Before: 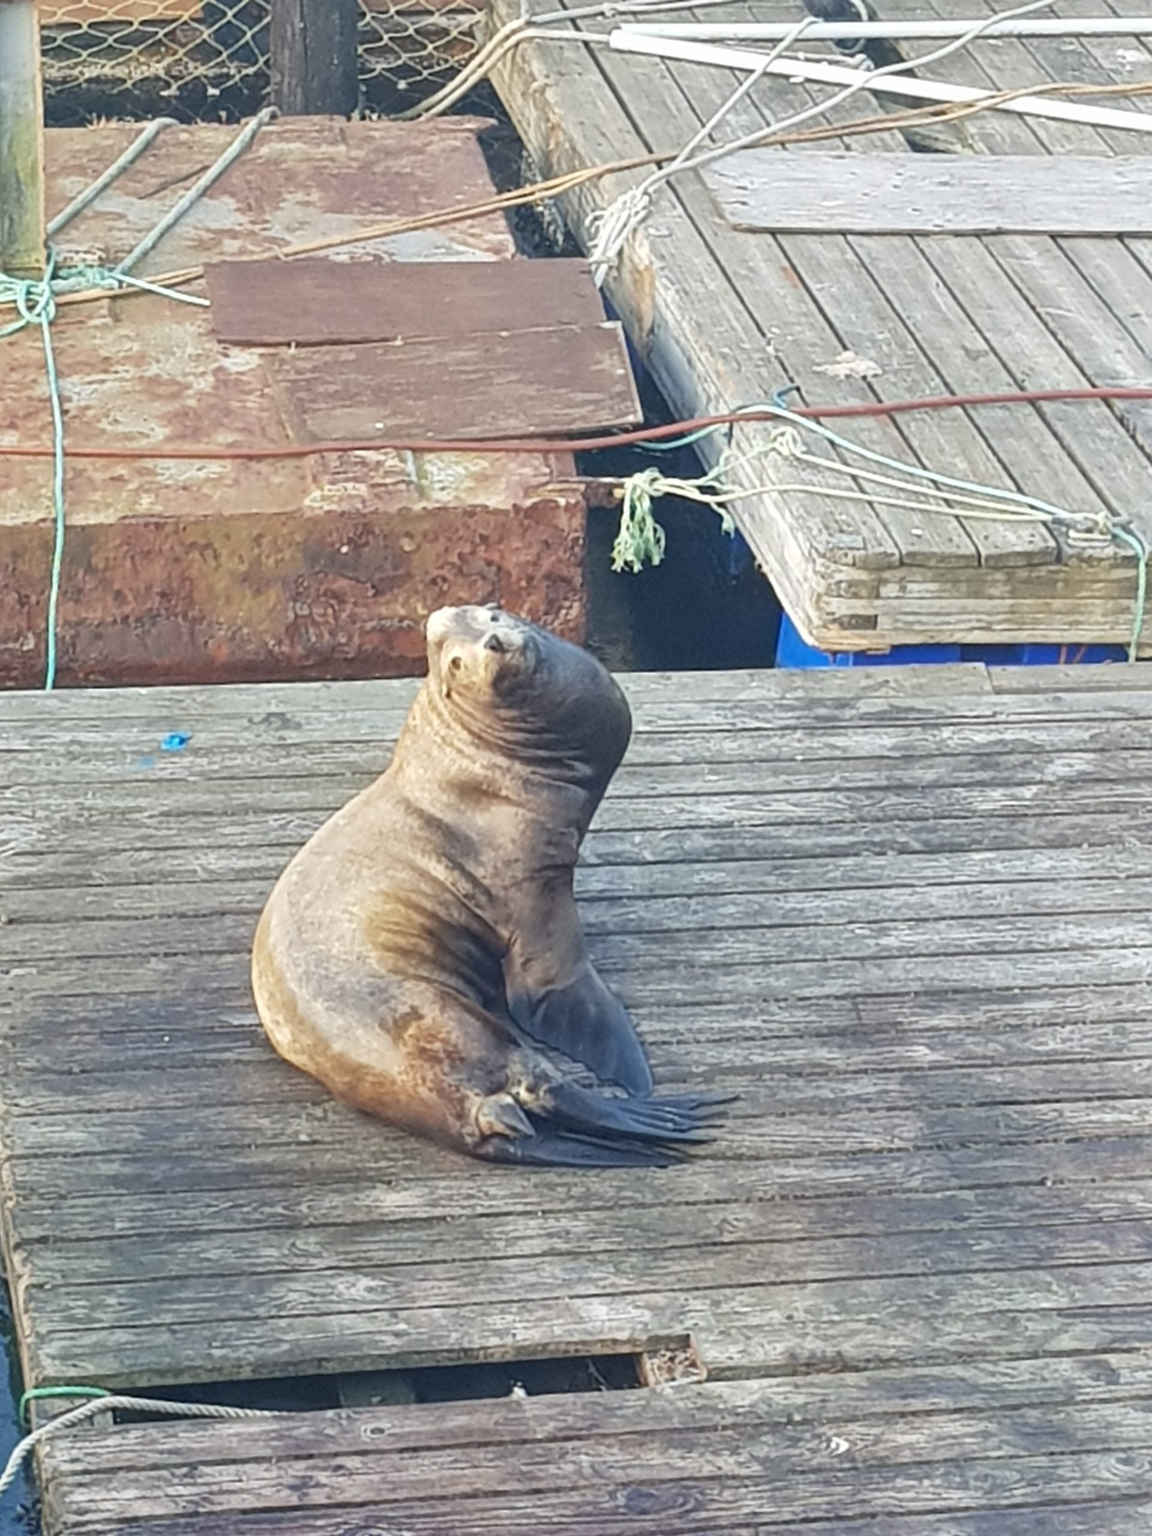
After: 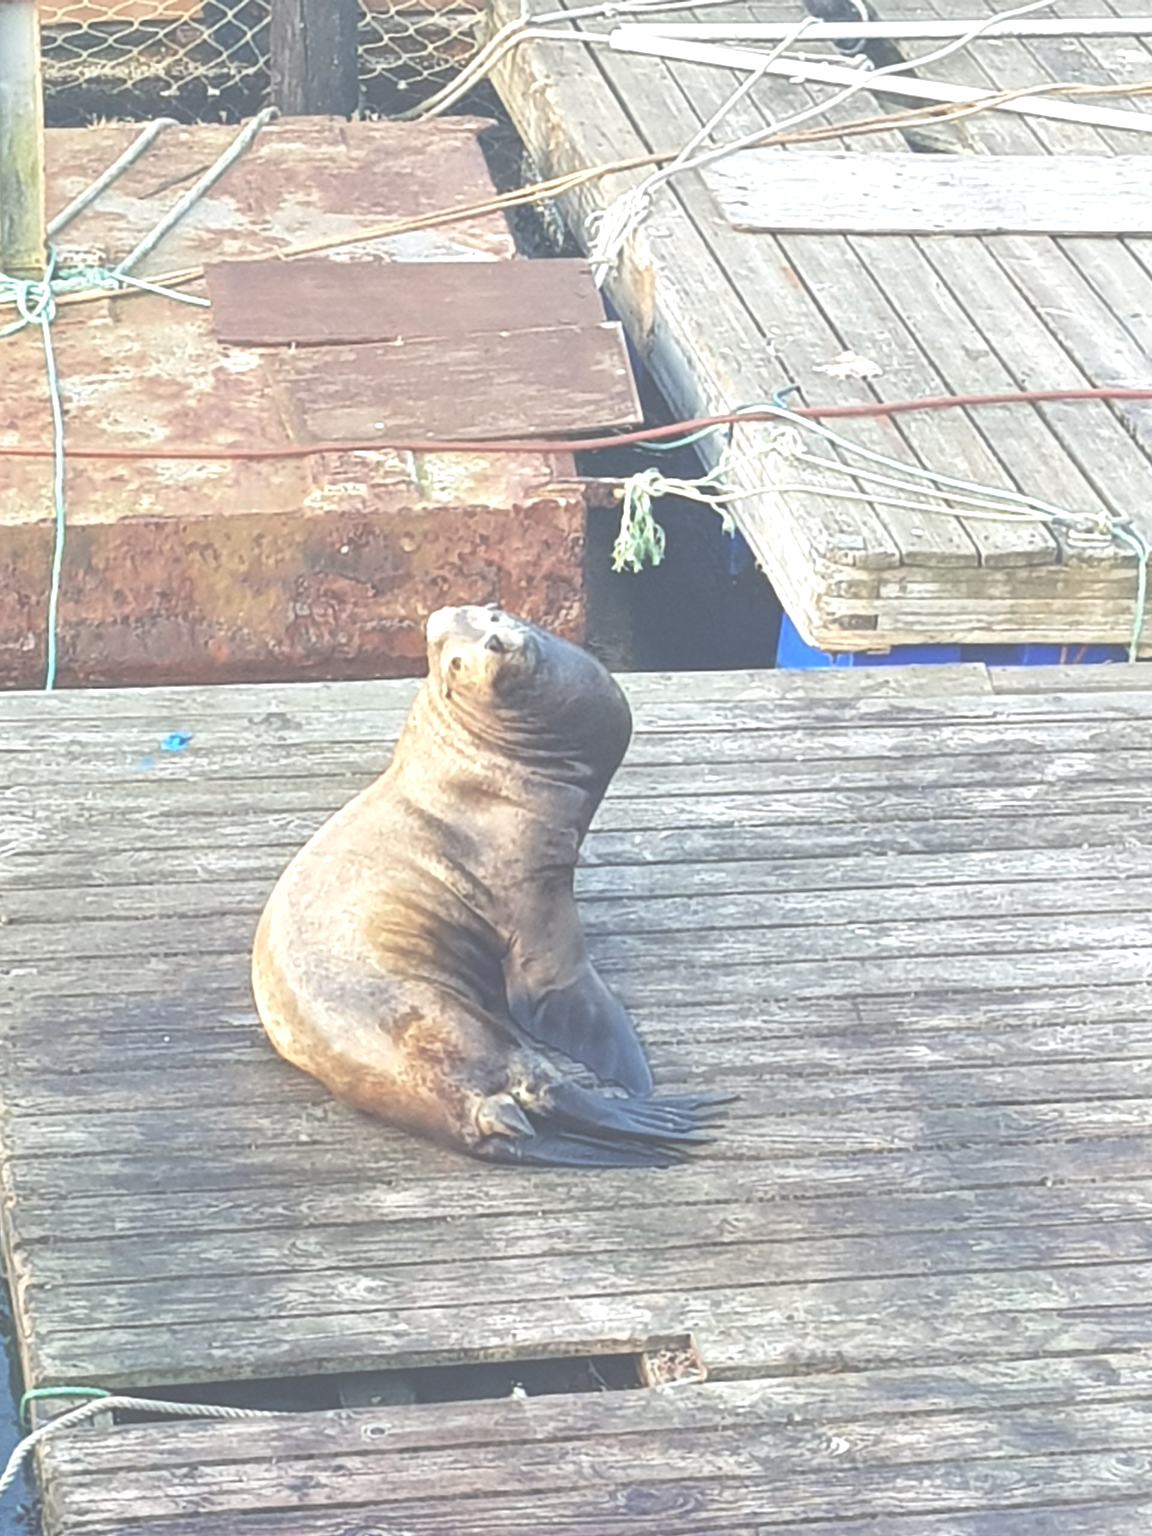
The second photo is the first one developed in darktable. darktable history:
exposure: black level correction -0.071, exposure 0.5 EV, compensate highlight preservation false
